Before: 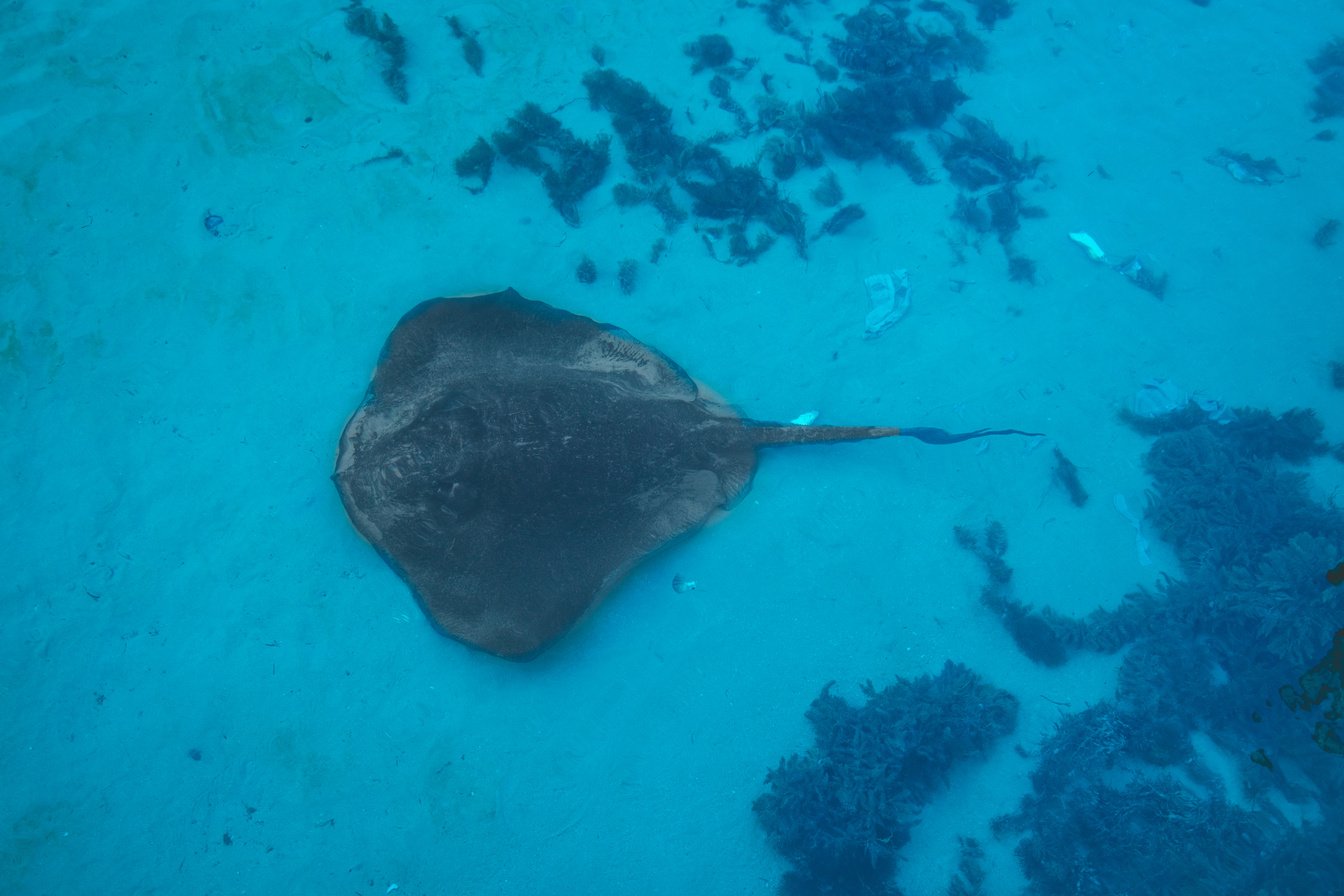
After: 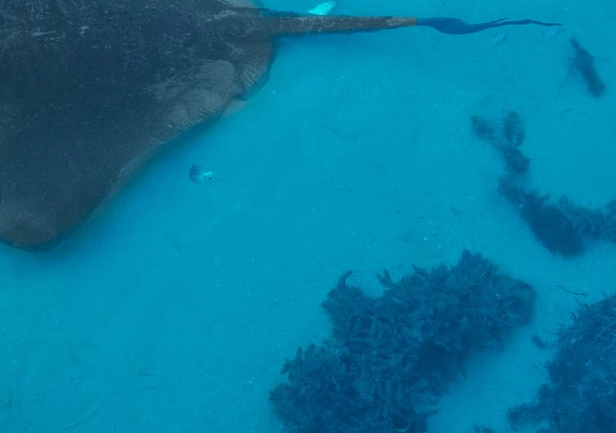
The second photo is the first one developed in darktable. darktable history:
tone equalizer: -8 EV -1.84 EV, -7 EV -1.16 EV, -6 EV -1.62 EV, smoothing diameter 25%, edges refinement/feathering 10, preserve details guided filter
crop: left 35.976%, top 45.819%, right 18.162%, bottom 5.807%
exposure: exposure -0.21 EV, compensate highlight preservation false
